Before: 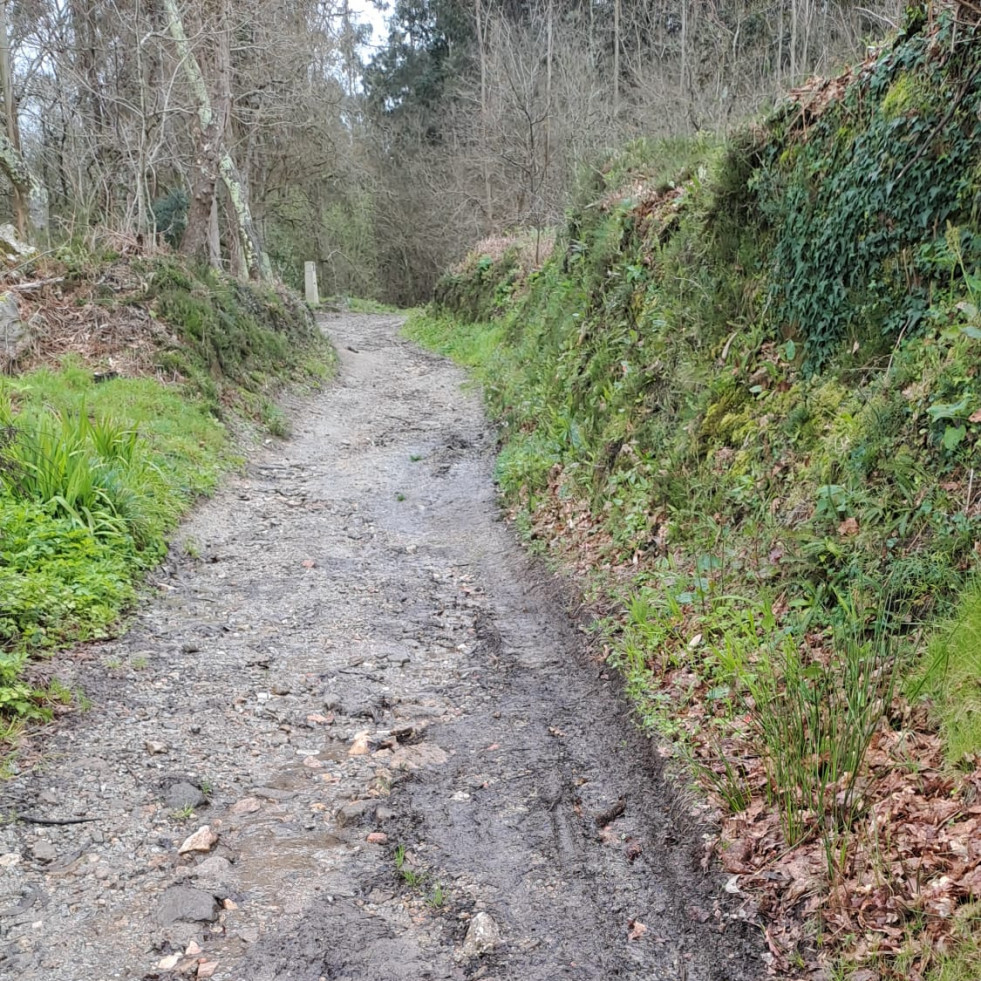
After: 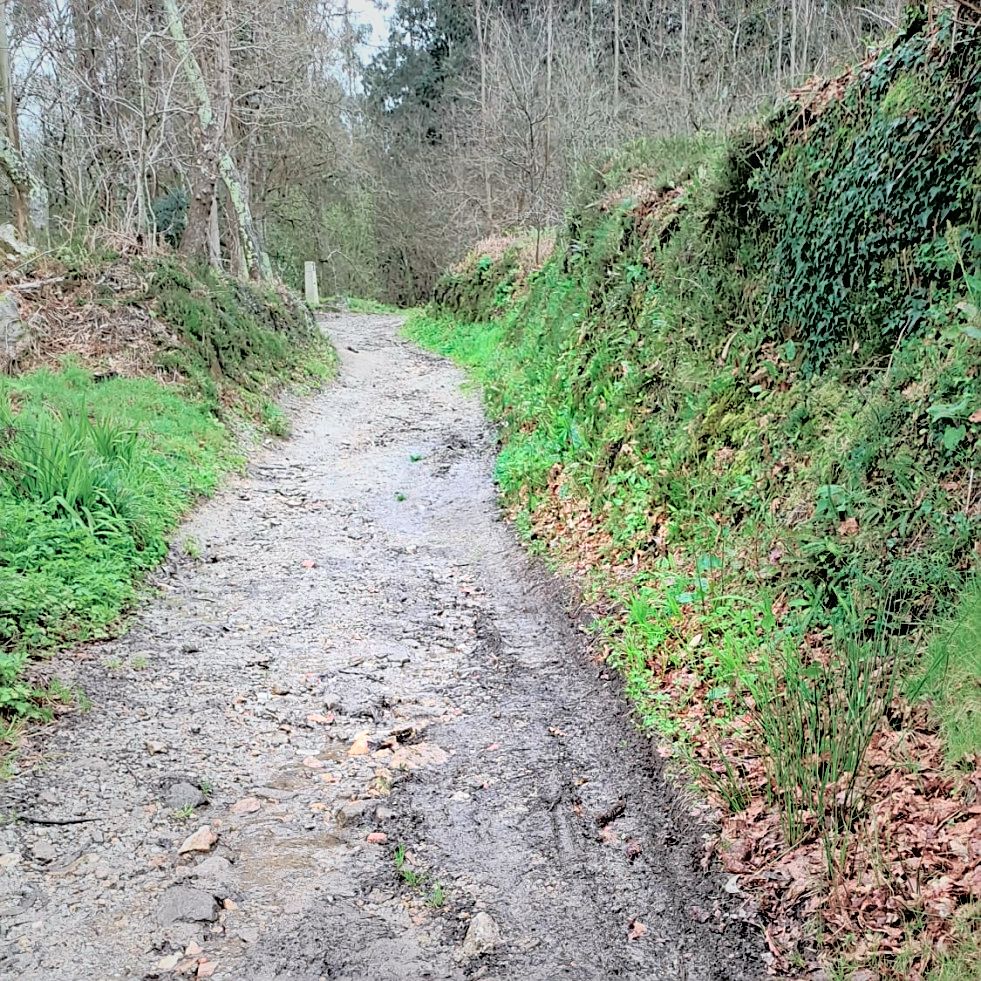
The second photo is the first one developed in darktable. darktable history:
shadows and highlights: shadows 24.78, highlights -23.9
tone curve: curves: ch0 [(0, 0) (0.051, 0.027) (0.096, 0.071) (0.219, 0.248) (0.428, 0.52) (0.596, 0.713) (0.727, 0.823) (0.859, 0.924) (1, 1)]; ch1 [(0, 0) (0.1, 0.038) (0.318, 0.221) (0.413, 0.325) (0.454, 0.41) (0.493, 0.478) (0.503, 0.501) (0.516, 0.515) (0.548, 0.575) (0.561, 0.596) (0.594, 0.647) (0.666, 0.701) (1, 1)]; ch2 [(0, 0) (0.453, 0.44) (0.479, 0.476) (0.504, 0.5) (0.52, 0.526) (0.557, 0.585) (0.583, 0.608) (0.824, 0.815) (1, 1)], color space Lab, independent channels, preserve colors none
contrast brightness saturation: contrast 0.103, brightness 0.029, saturation 0.088
sharpen: on, module defaults
tone equalizer: -8 EV -1.83 EV, -7 EV -1.2 EV, -6 EV -1.64 EV, edges refinement/feathering 500, mask exposure compensation -1.57 EV, preserve details no
vignetting: fall-off start 39.06%, fall-off radius 40.8%, brightness -0.193, saturation -0.302, center (-0.037, 0.155)
